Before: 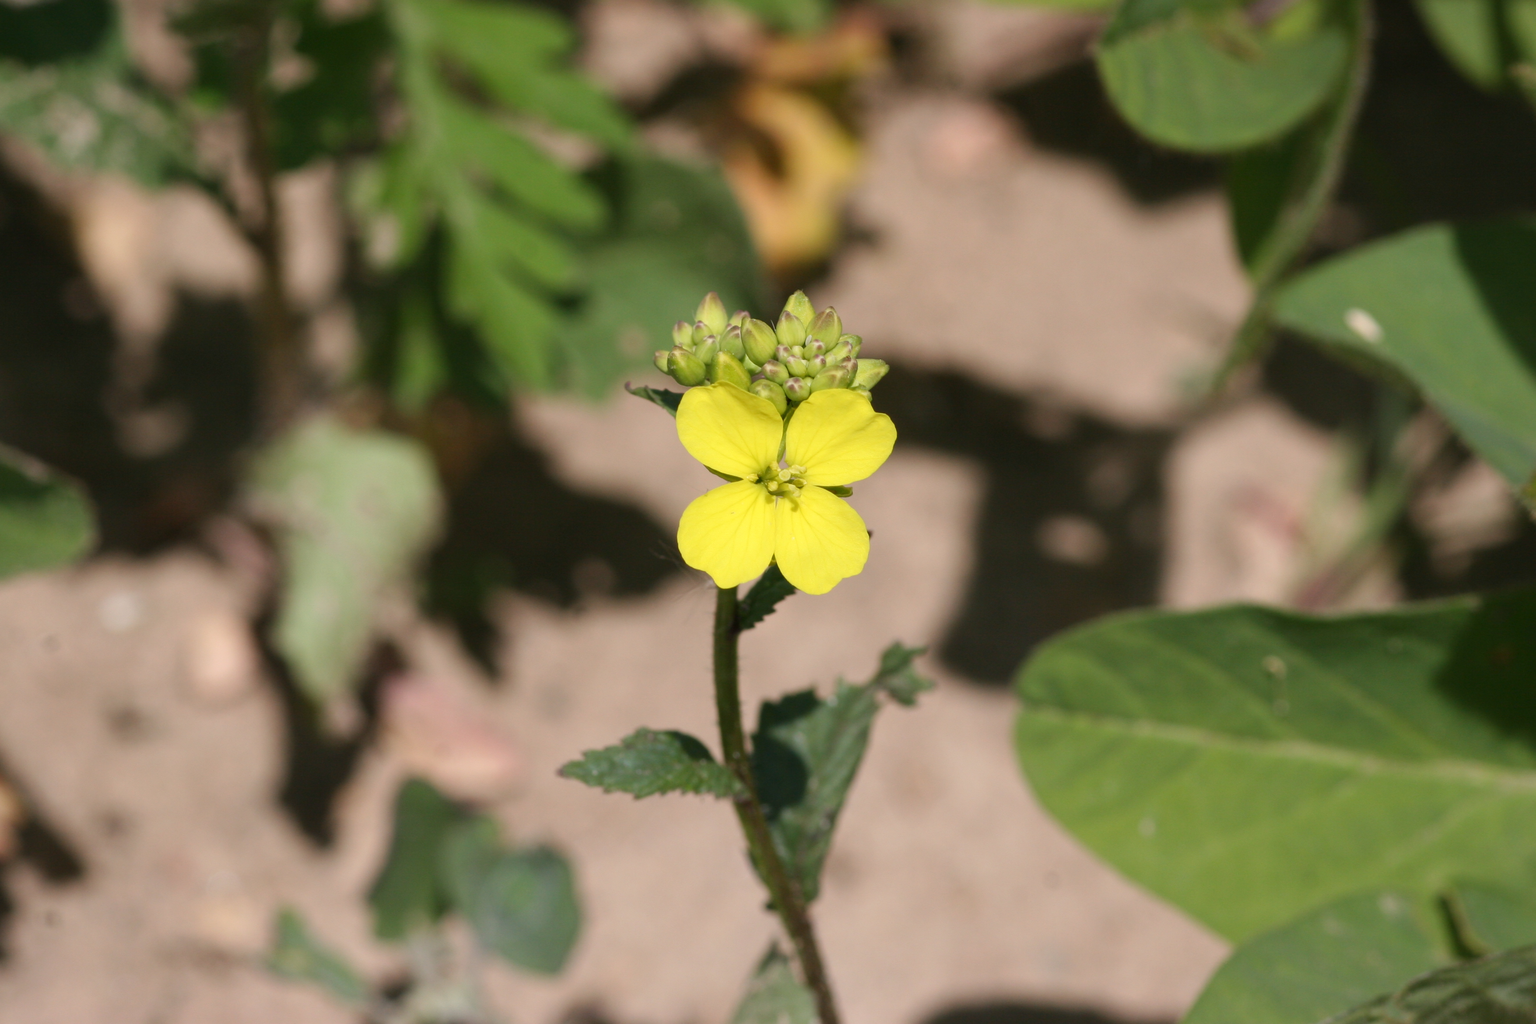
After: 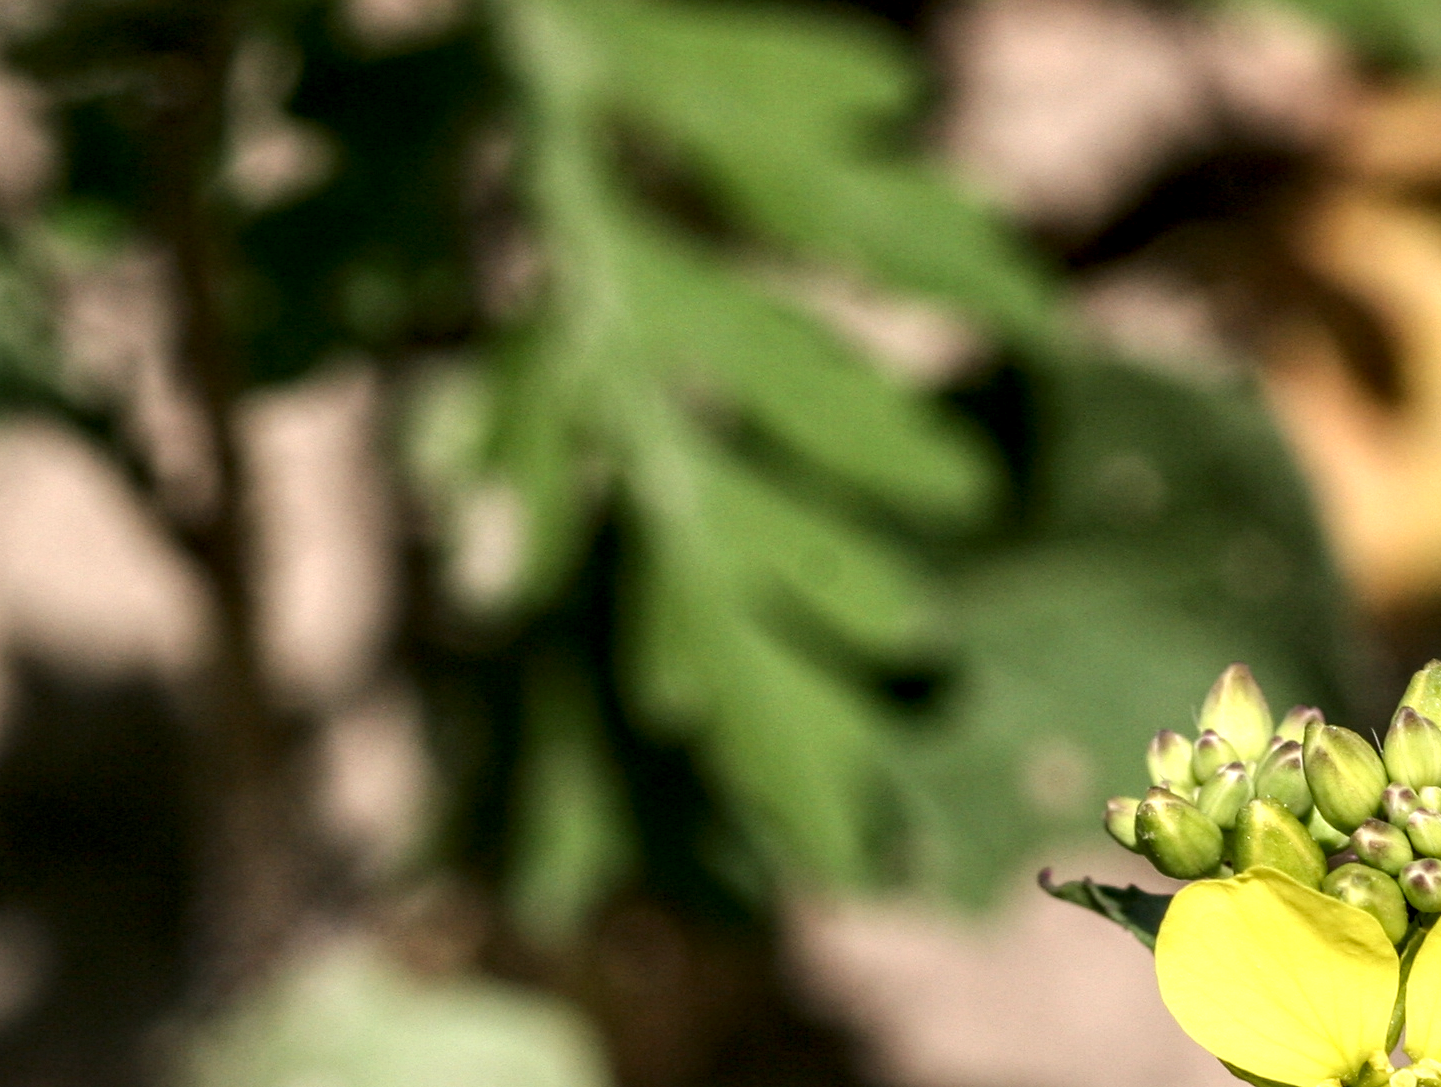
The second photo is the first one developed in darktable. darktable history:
tone equalizer: -8 EV -0.391 EV, -7 EV -0.4 EV, -6 EV -0.303 EV, -5 EV -0.235 EV, -3 EV 0.198 EV, -2 EV 0.359 EV, -1 EV 0.413 EV, +0 EV 0.397 EV, edges refinement/feathering 500, mask exposure compensation -1.24 EV, preserve details no
local contrast: highlights 5%, shadows 7%, detail 182%
crop and rotate: left 11.078%, top 0.119%, right 47.777%, bottom 53.312%
